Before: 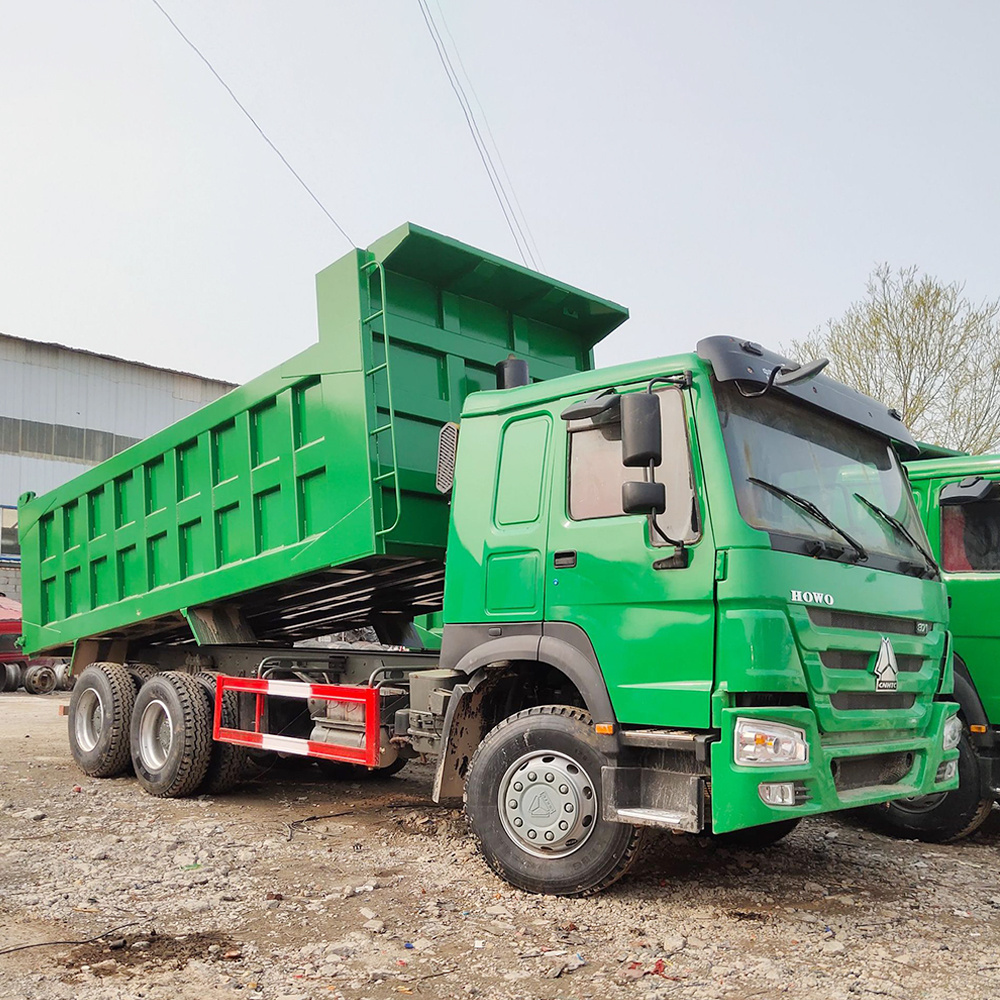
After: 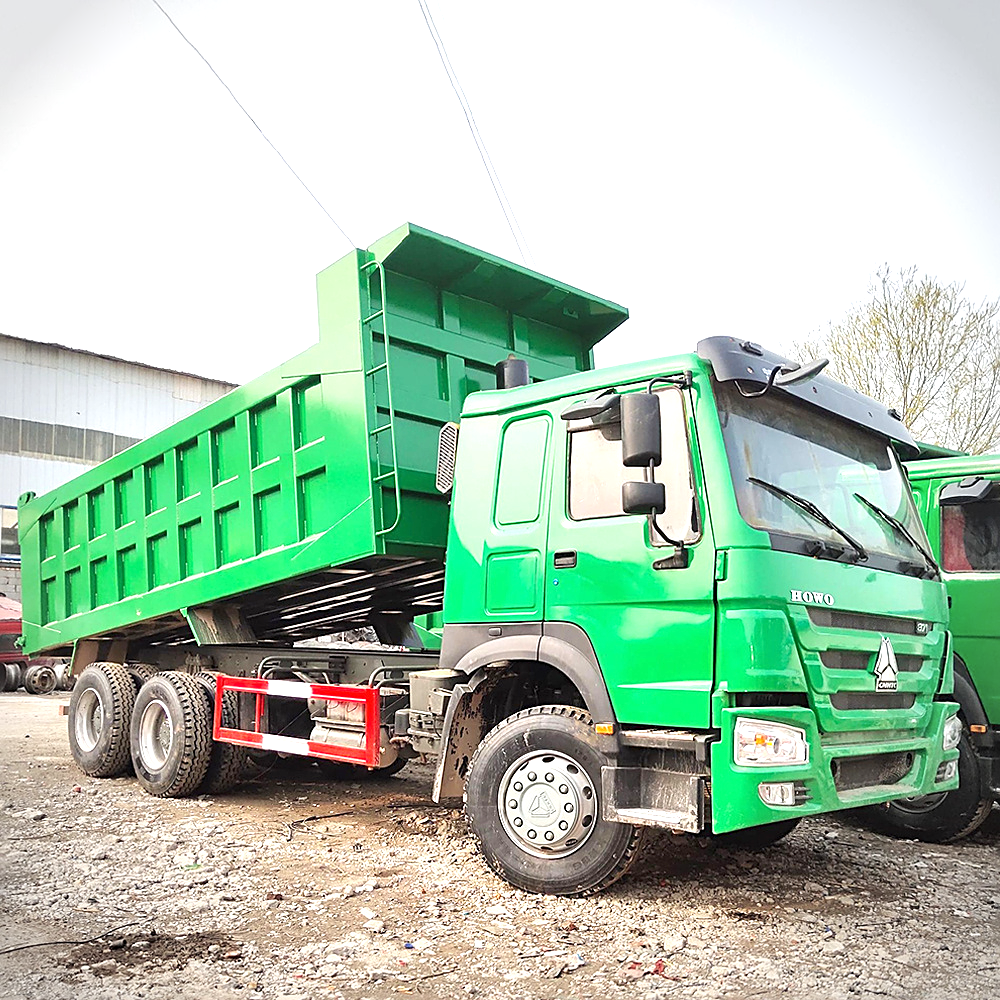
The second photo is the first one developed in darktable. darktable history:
vignetting: unbound false
sharpen: on, module defaults
exposure: black level correction 0, exposure 0.95 EV, compensate exposure bias true, compensate highlight preservation false
